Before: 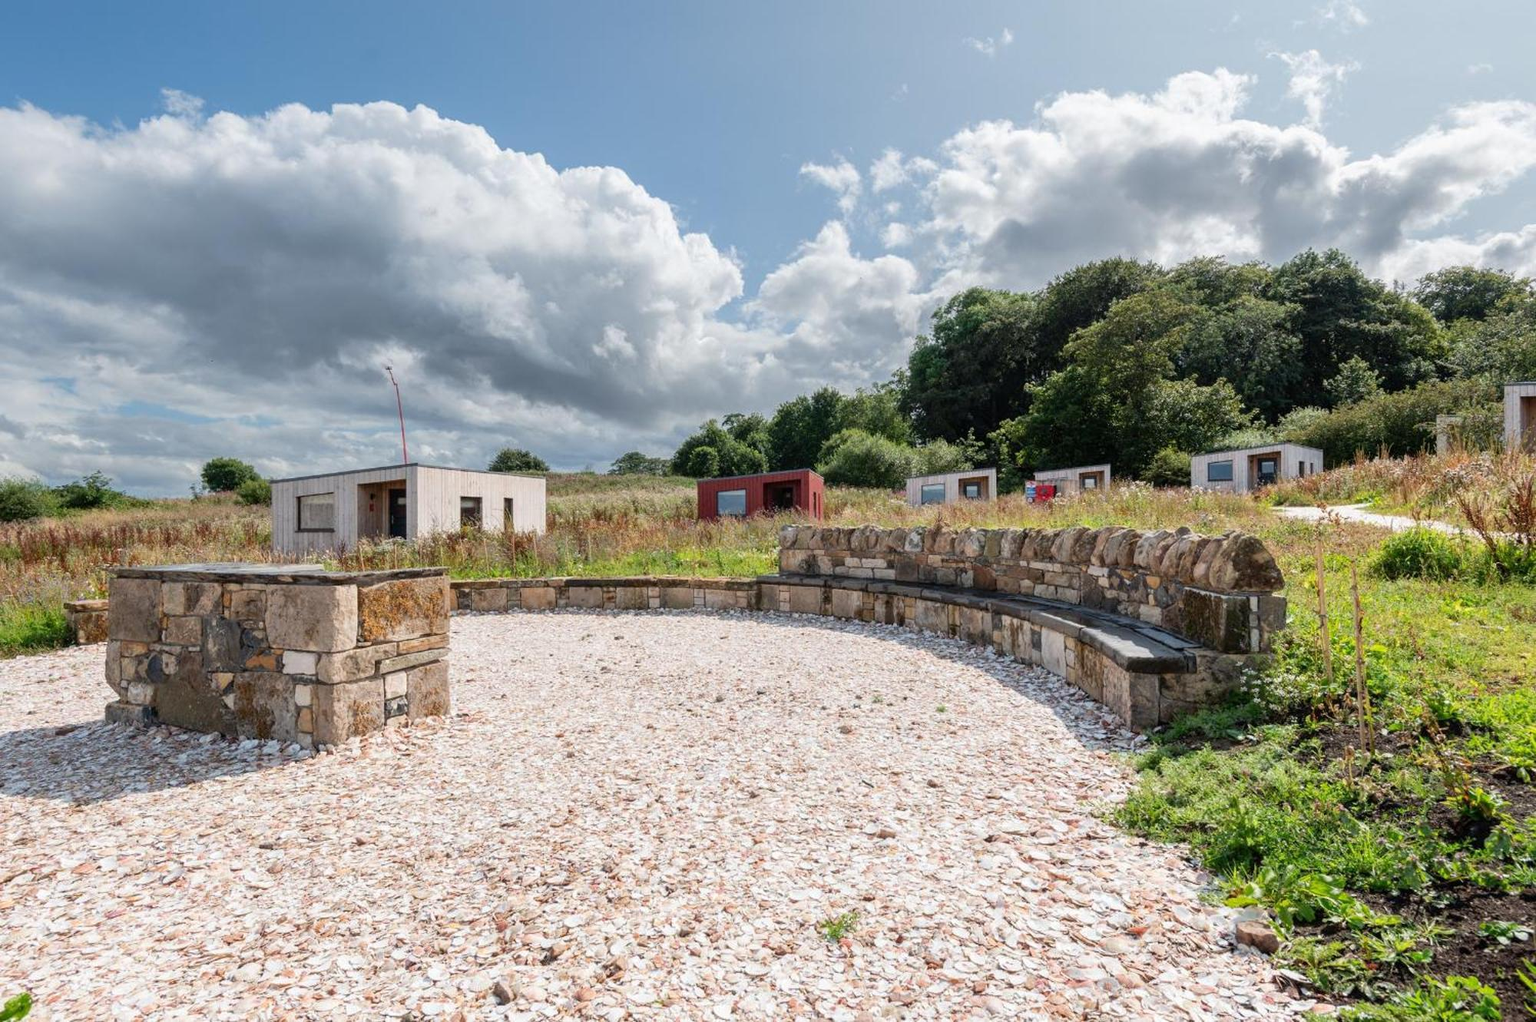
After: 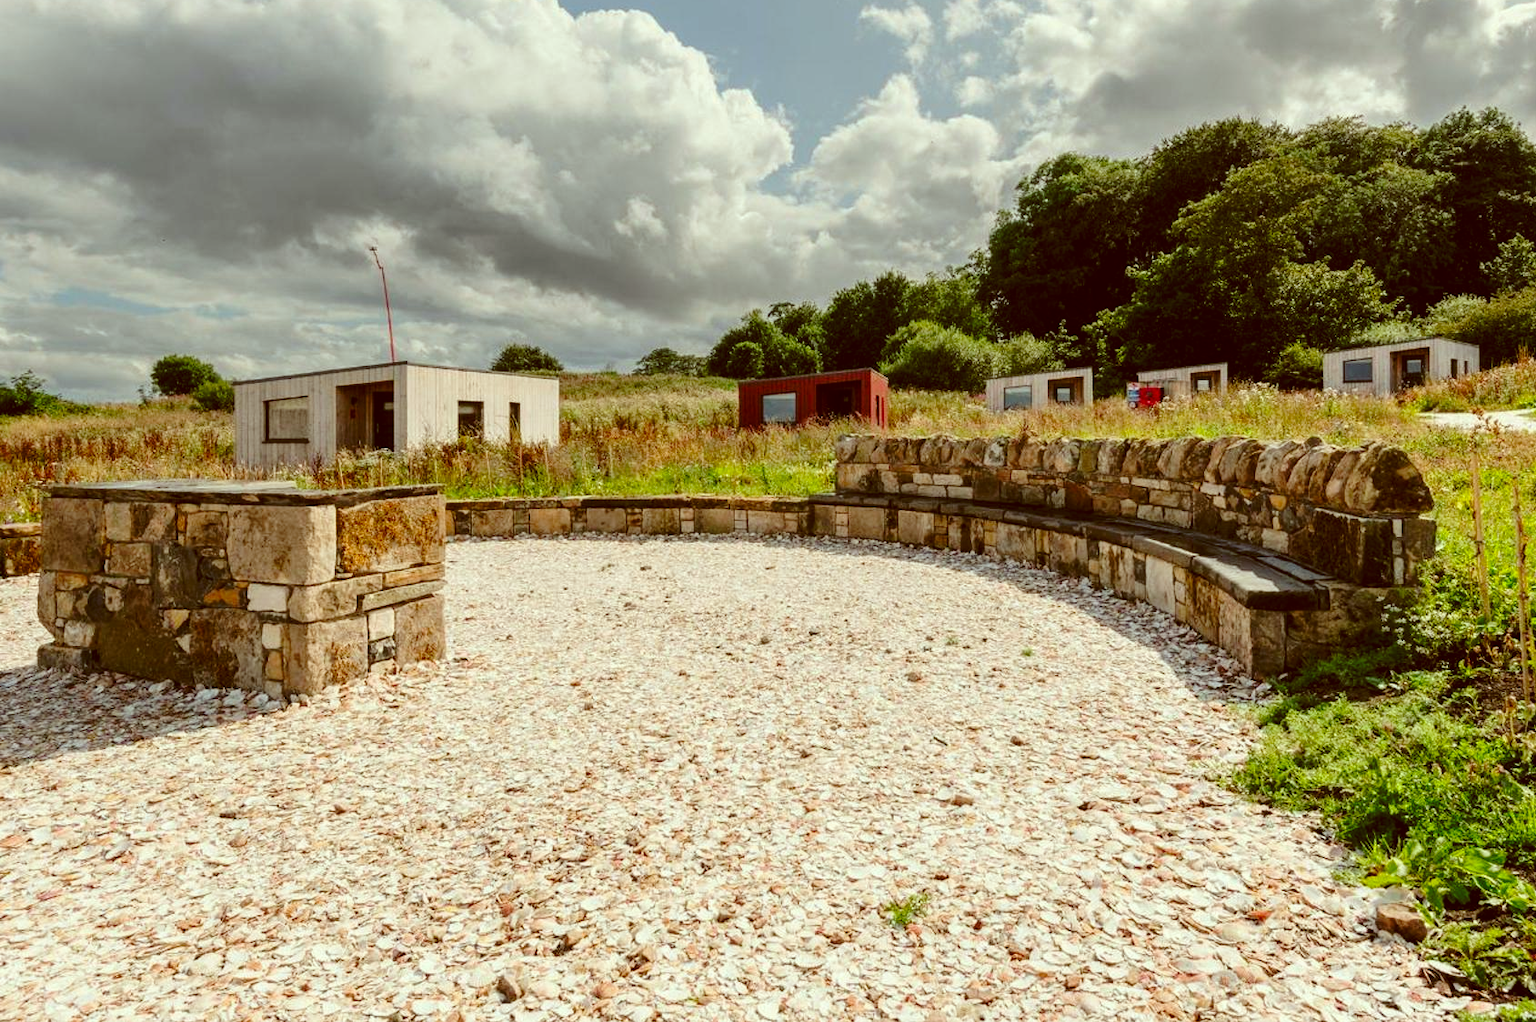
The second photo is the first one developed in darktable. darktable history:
crop and rotate: left 4.842%, top 15.51%, right 10.668%
base curve: curves: ch0 [(0, 0) (0.073, 0.04) (0.157, 0.139) (0.492, 0.492) (0.758, 0.758) (1, 1)], preserve colors none
color correction: highlights a* -5.94, highlights b* 9.48, shadows a* 10.12, shadows b* 23.94
